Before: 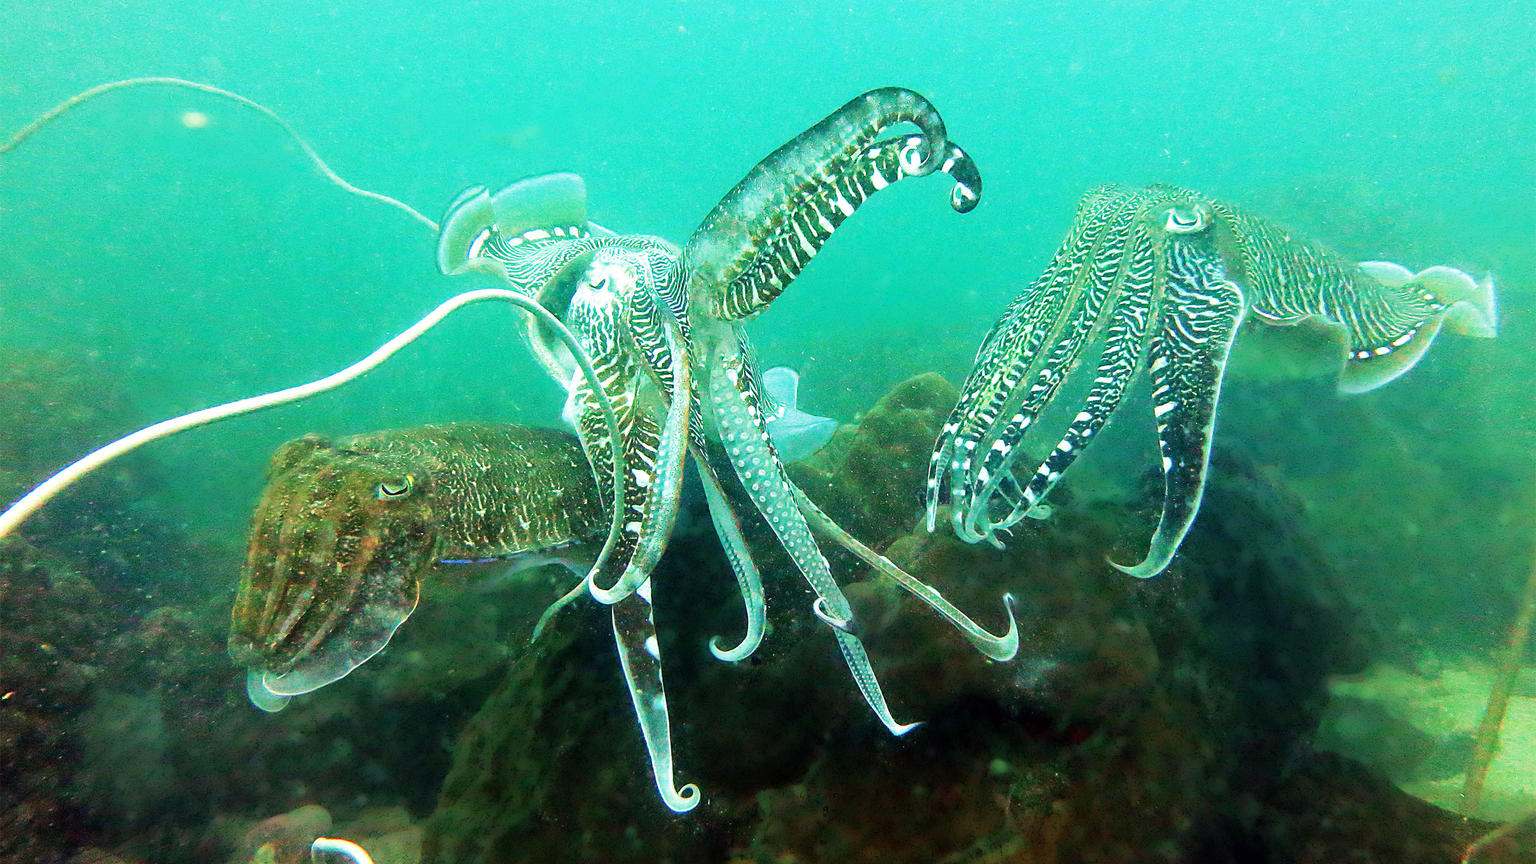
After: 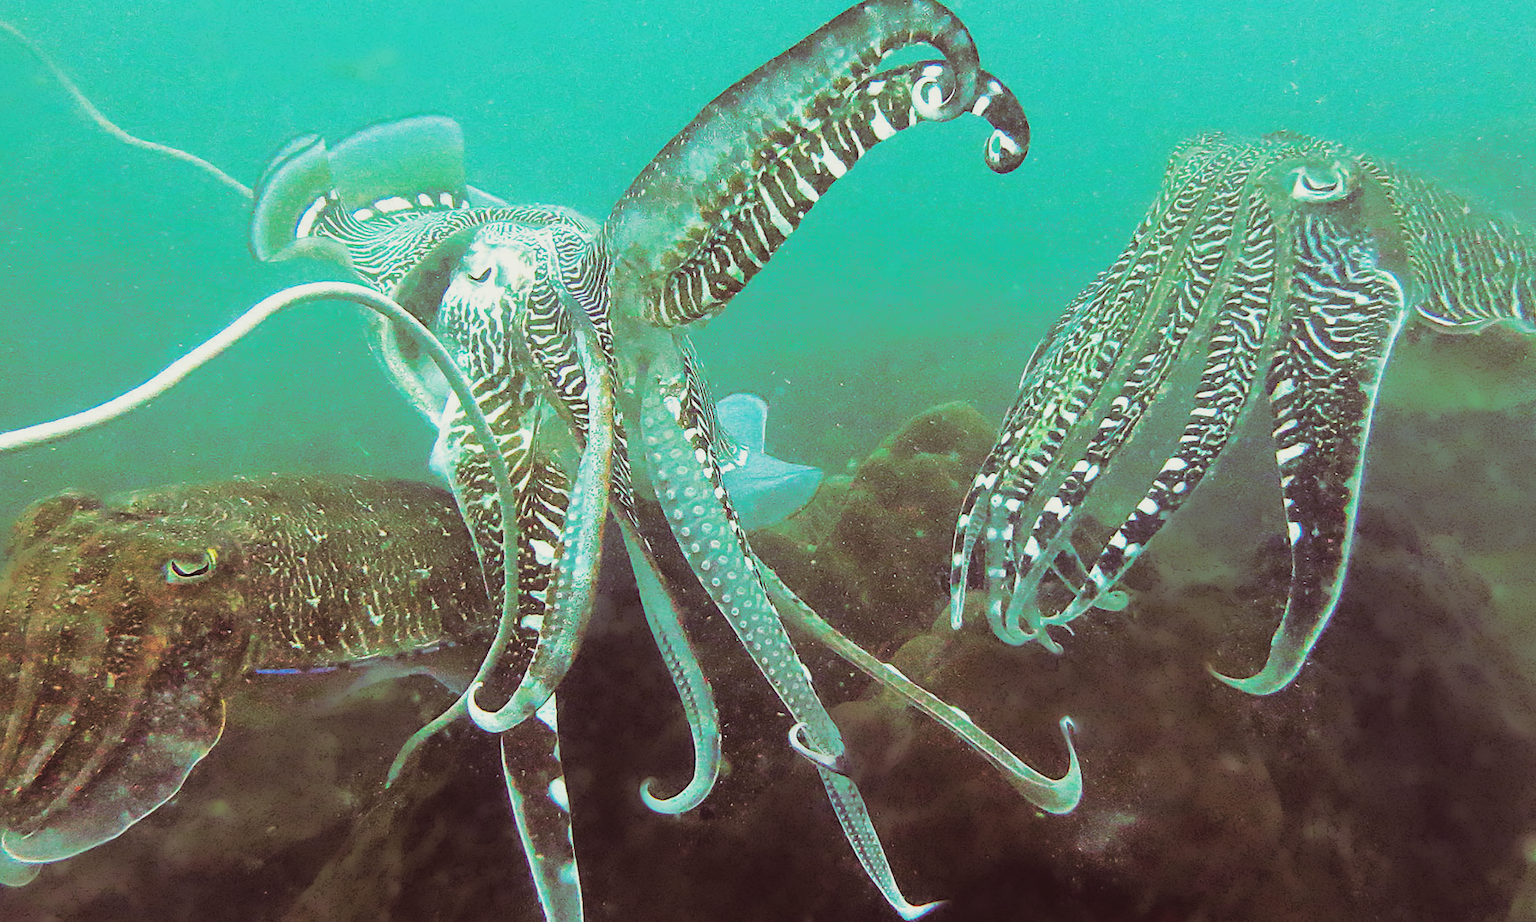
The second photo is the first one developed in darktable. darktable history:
split-toning: on, module defaults
crop and rotate: left 17.046%, top 10.659%, right 12.989%, bottom 14.553%
tone equalizer: -8 EV 0.25 EV, -7 EV 0.417 EV, -6 EV 0.417 EV, -5 EV 0.25 EV, -3 EV -0.25 EV, -2 EV -0.417 EV, -1 EV -0.417 EV, +0 EV -0.25 EV, edges refinement/feathering 500, mask exposure compensation -1.57 EV, preserve details guided filter
exposure: black level correction -0.008, exposure 0.067 EV, compensate highlight preservation false
